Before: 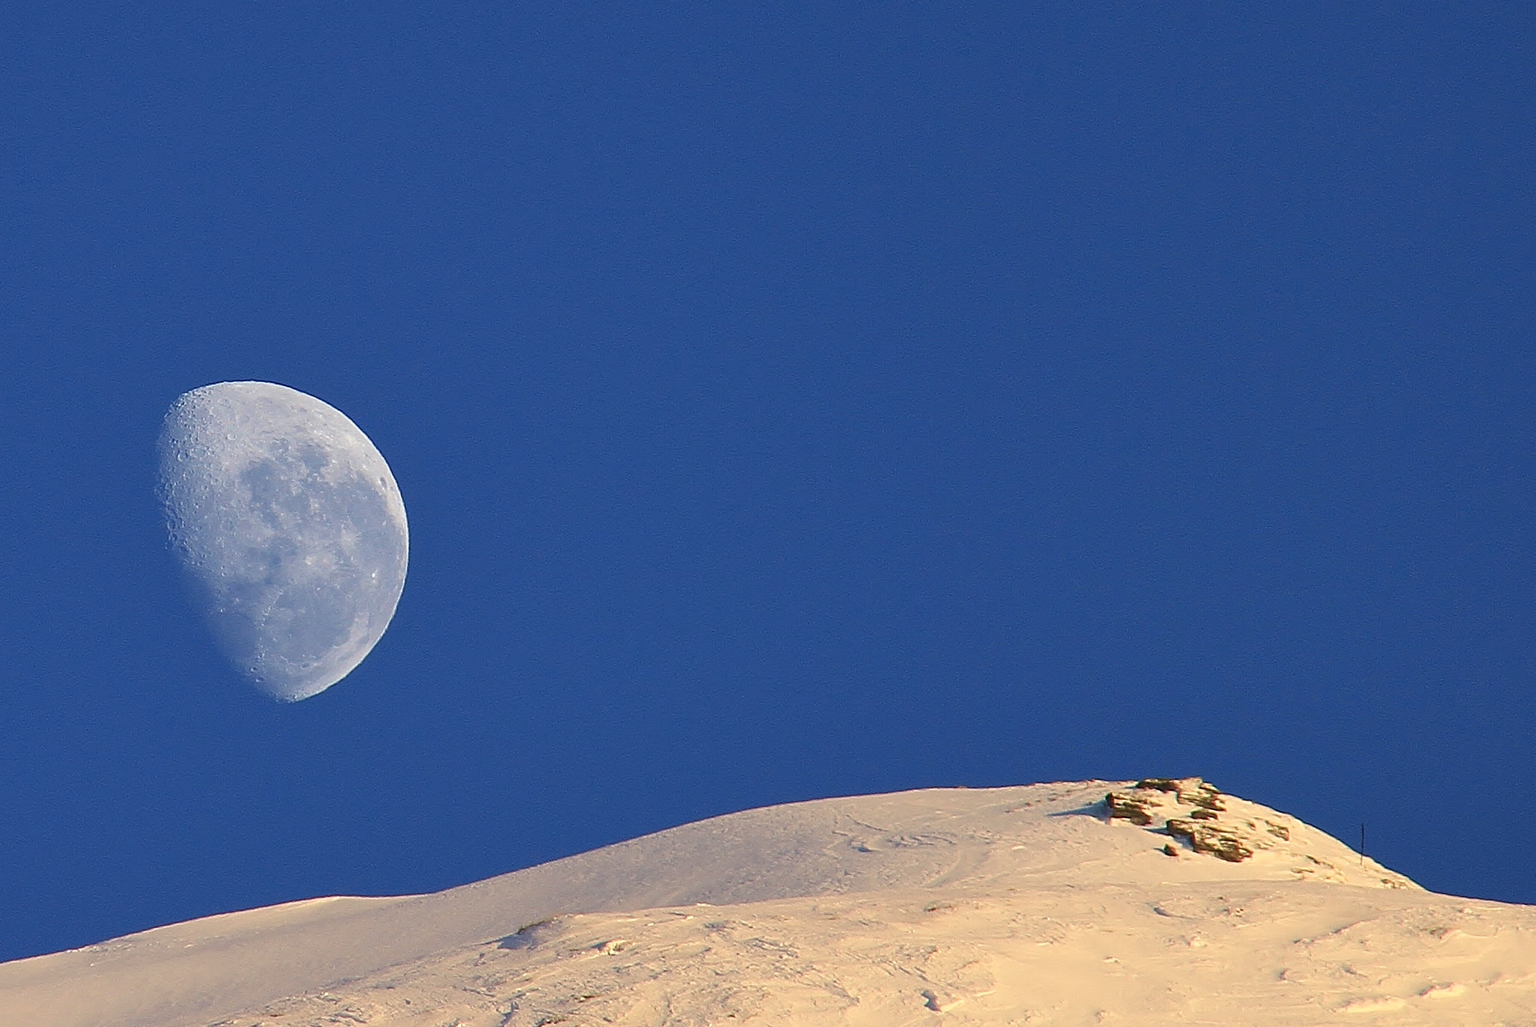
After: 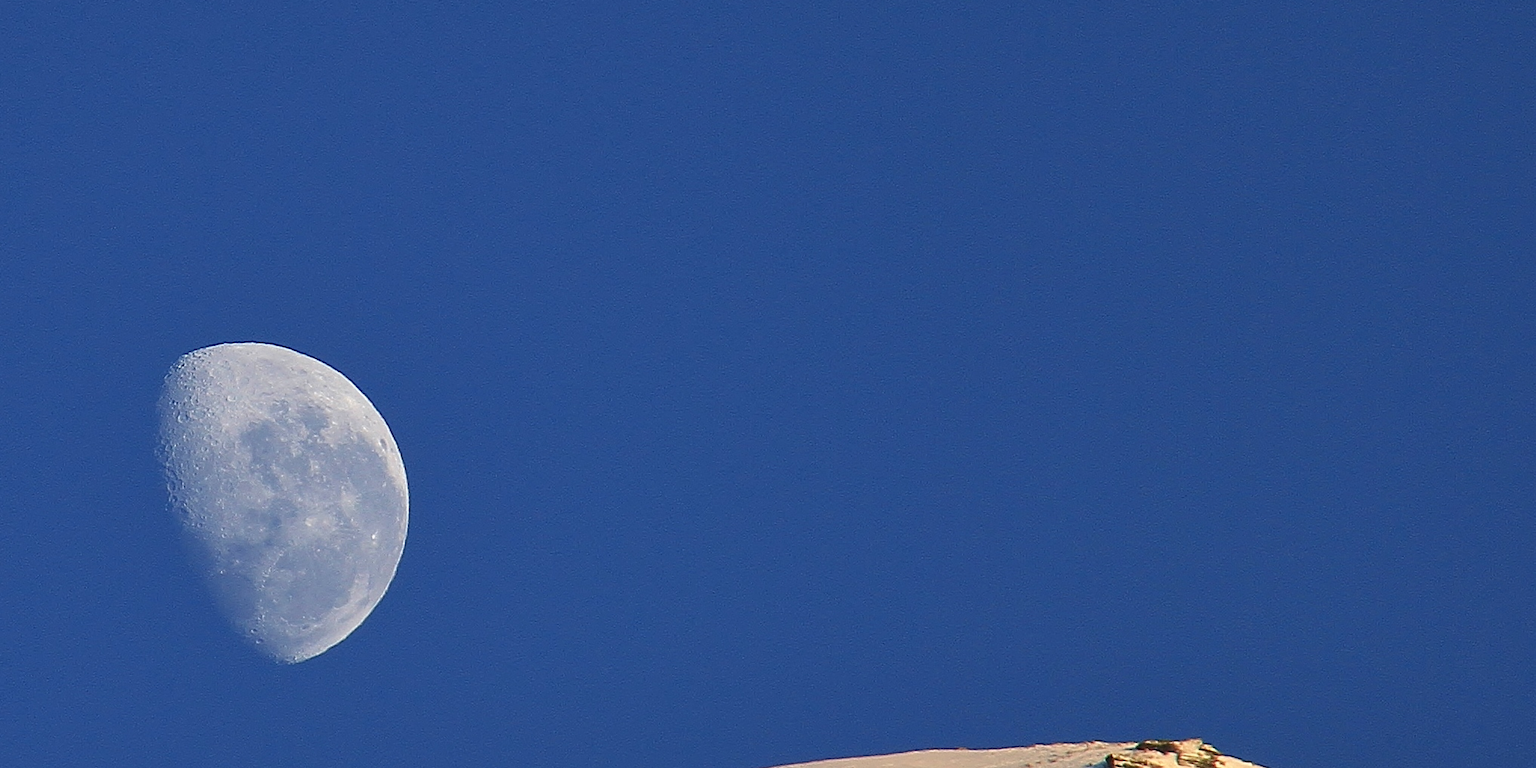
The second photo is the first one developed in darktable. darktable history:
crop: top 3.766%, bottom 21.338%
